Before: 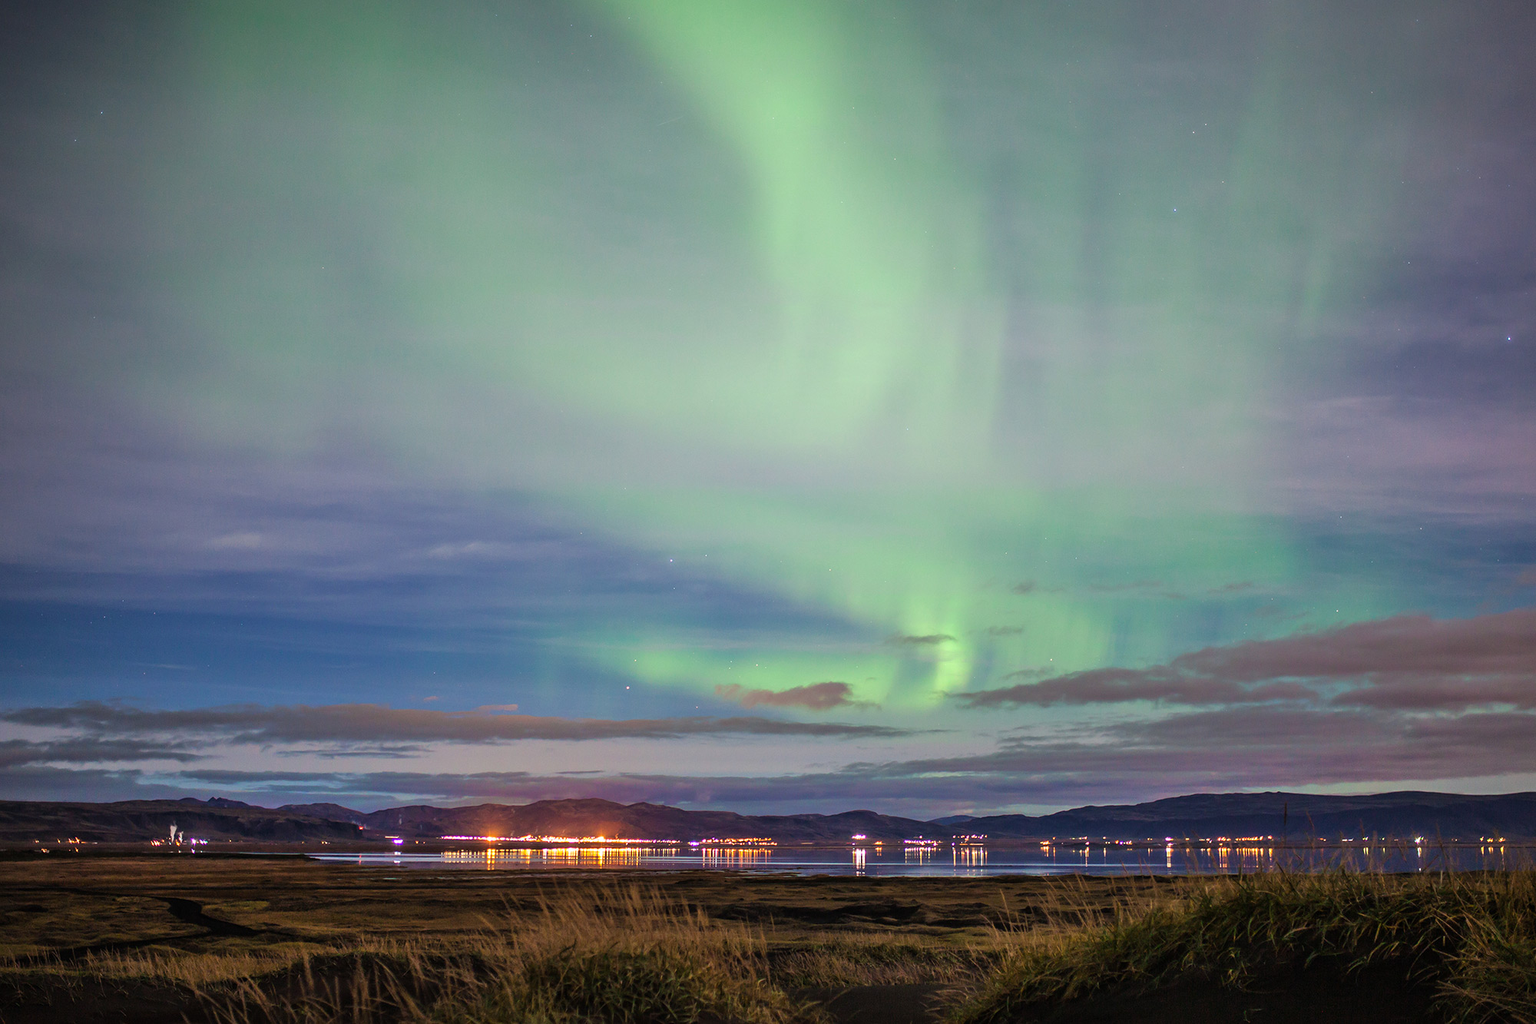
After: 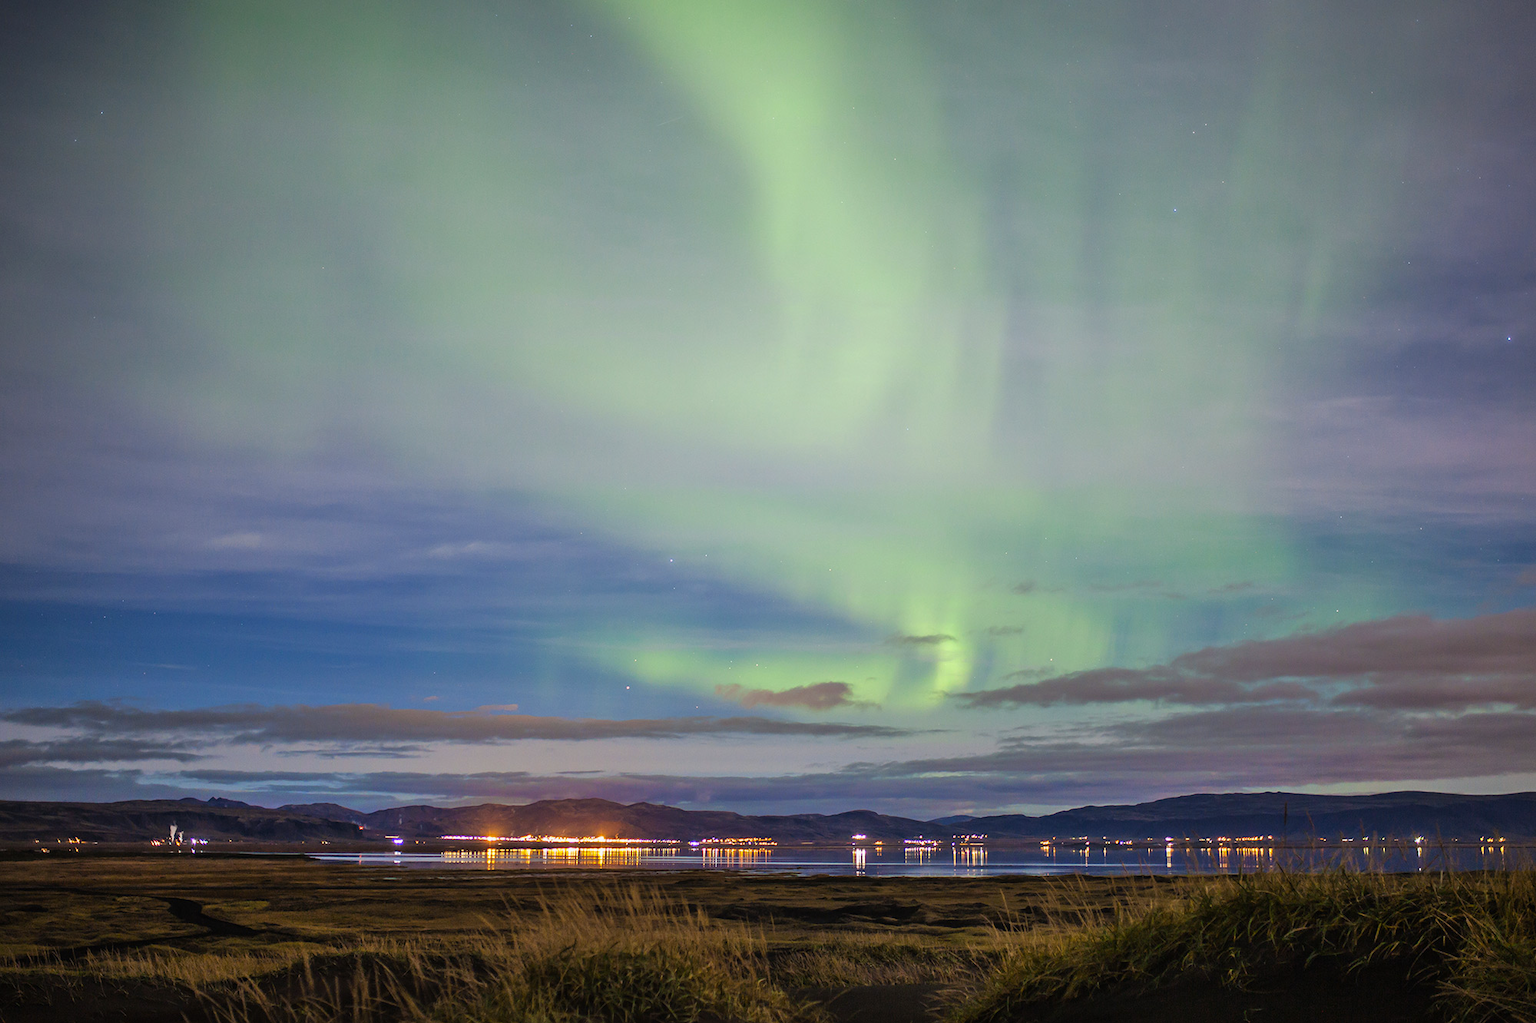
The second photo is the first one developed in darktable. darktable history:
contrast equalizer: octaves 7, y [[0.6 ×6], [0.55 ×6], [0 ×6], [0 ×6], [0 ×6]], mix -0.1
color contrast: green-magenta contrast 0.8, blue-yellow contrast 1.1, unbound 0
